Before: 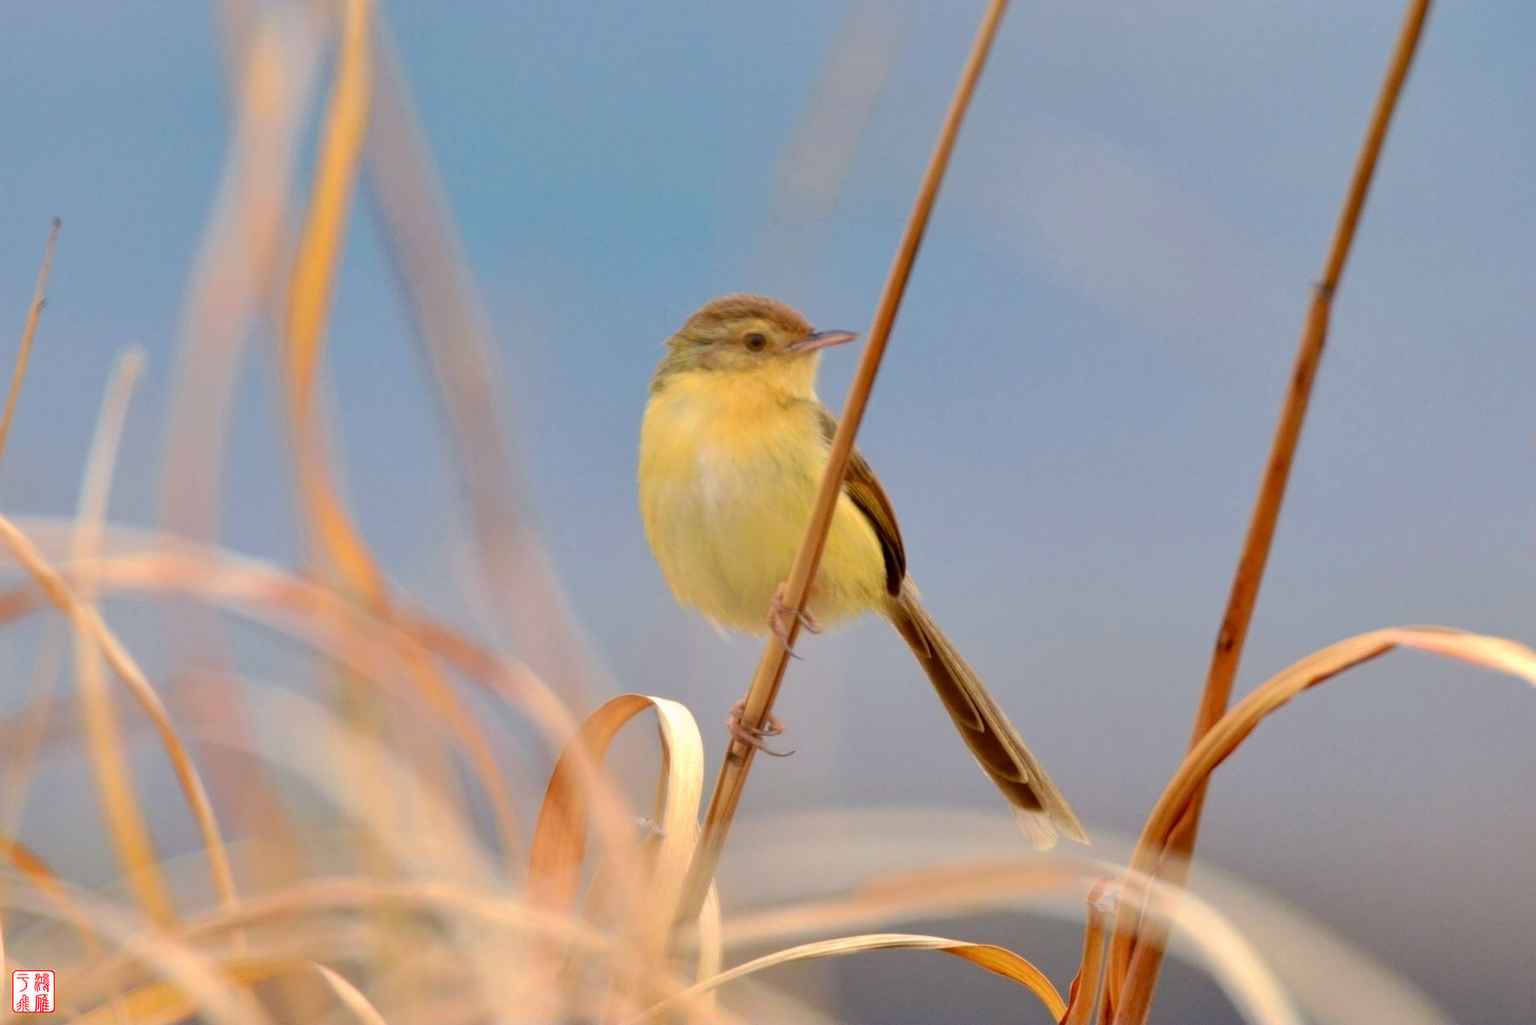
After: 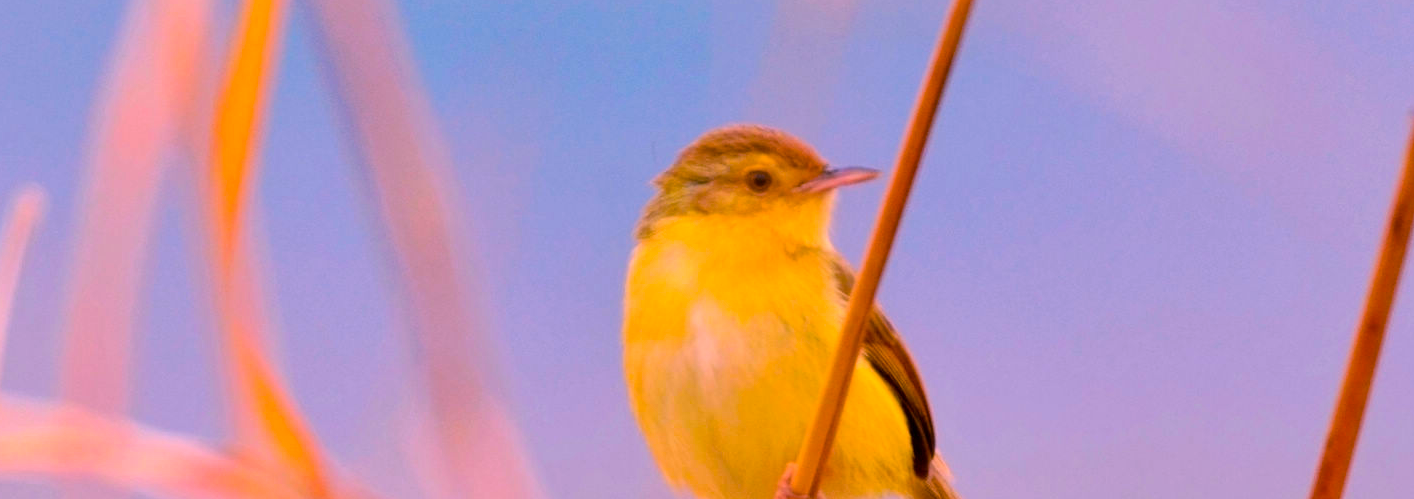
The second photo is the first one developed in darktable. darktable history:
crop: left 7.036%, top 18.398%, right 14.379%, bottom 40.043%
color balance rgb: linear chroma grading › global chroma 15%, perceptual saturation grading › global saturation 30%
white balance: red 1.188, blue 1.11
